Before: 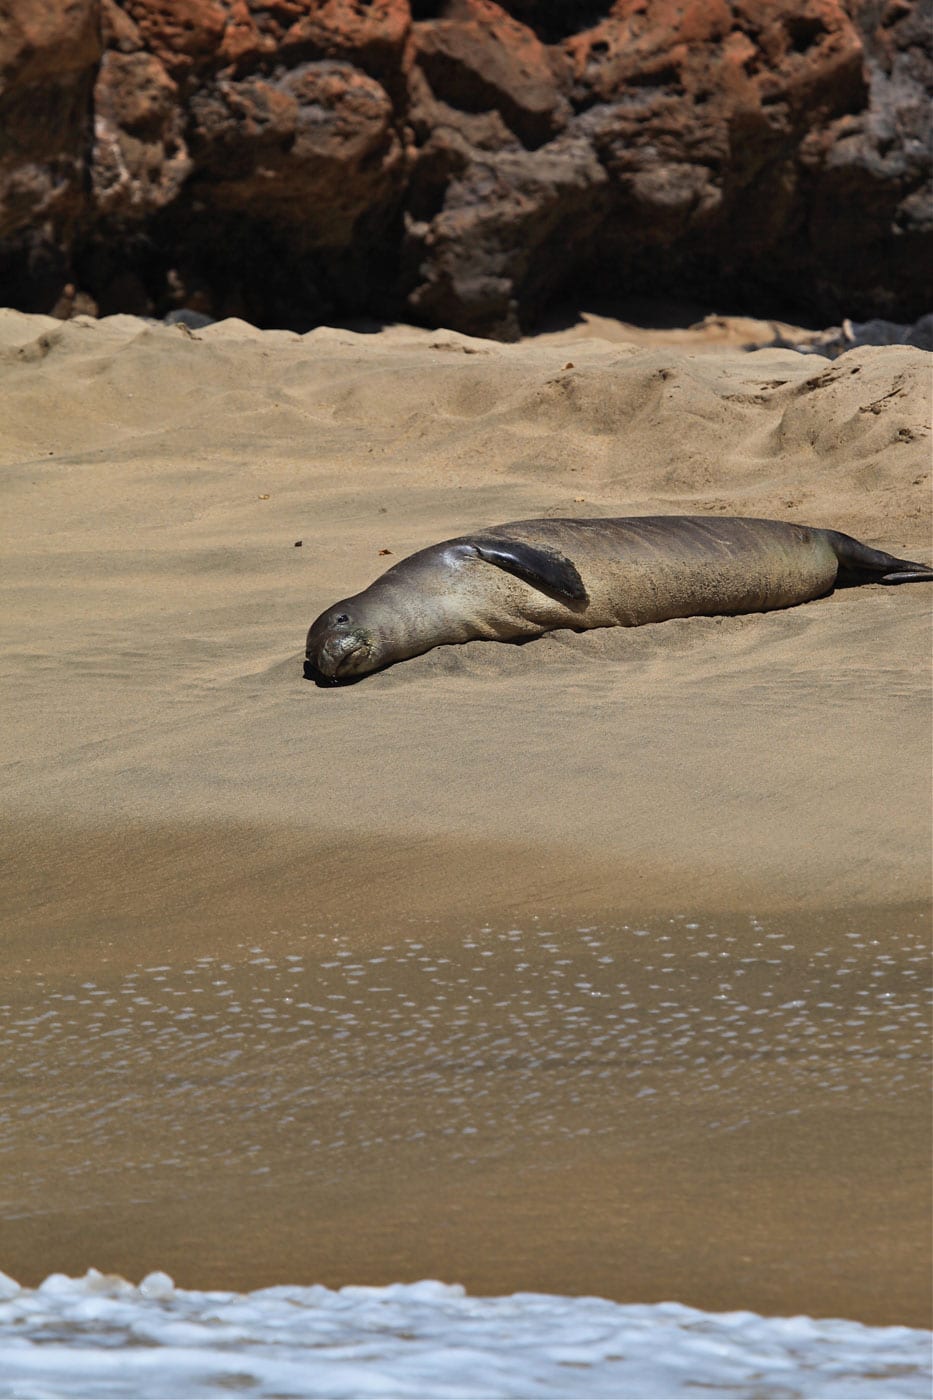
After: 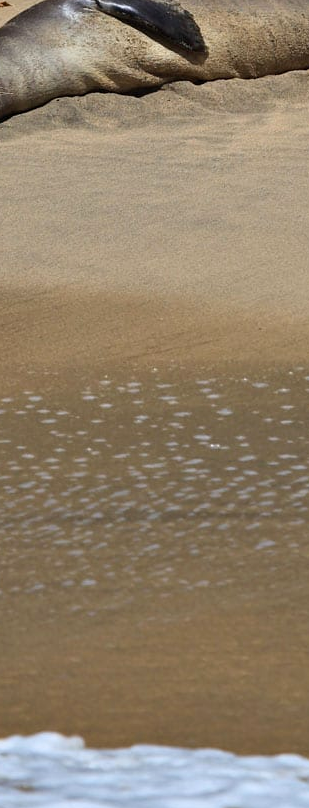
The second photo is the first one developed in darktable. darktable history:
exposure: exposure 0.15 EV, compensate highlight preservation false
crop: left 40.878%, top 39.176%, right 25.993%, bottom 3.081%
color balance: mode lift, gamma, gain (sRGB), lift [0.97, 1, 1, 1], gamma [1.03, 1, 1, 1]
